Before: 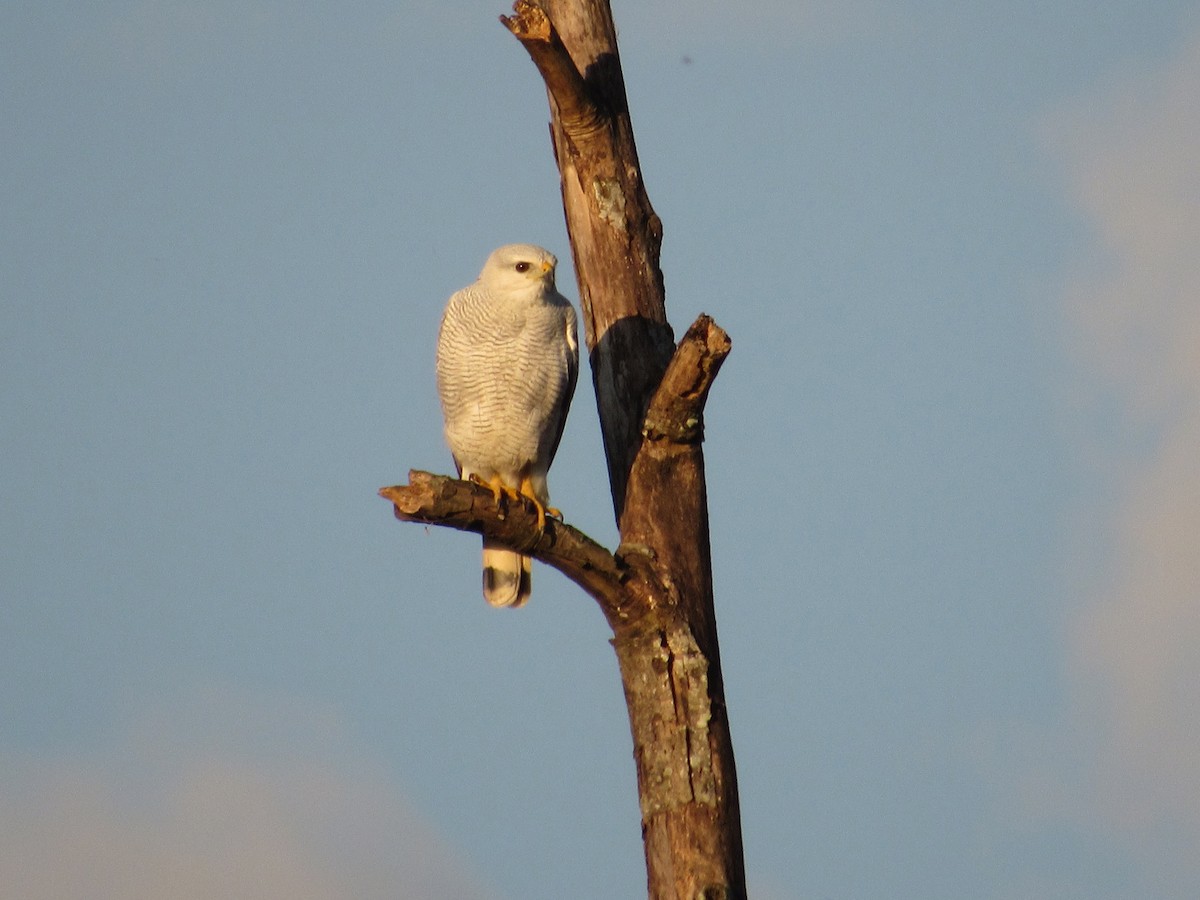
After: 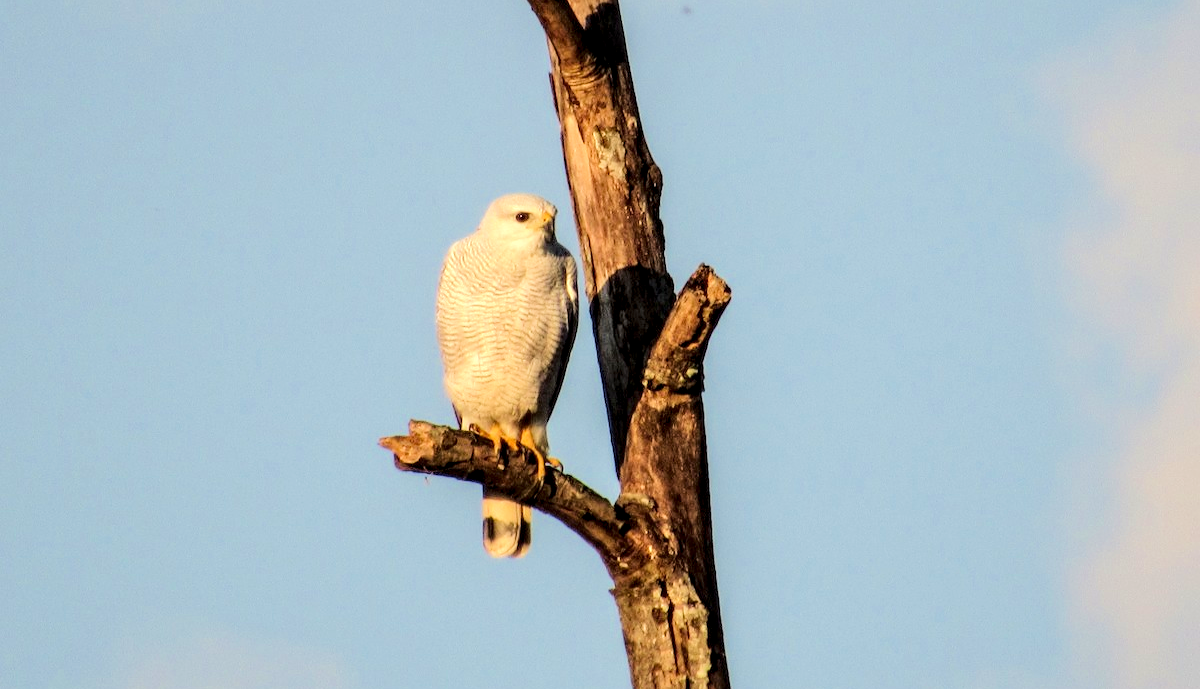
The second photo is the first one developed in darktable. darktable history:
crop: top 5.616%, bottom 17.745%
velvia: strength 15.52%
local contrast: detail 160%
tone equalizer: -7 EV 0.155 EV, -6 EV 0.561 EV, -5 EV 1.16 EV, -4 EV 1.35 EV, -3 EV 1.13 EV, -2 EV 0.6 EV, -1 EV 0.148 EV, edges refinement/feathering 500, mask exposure compensation -1.57 EV, preserve details no
